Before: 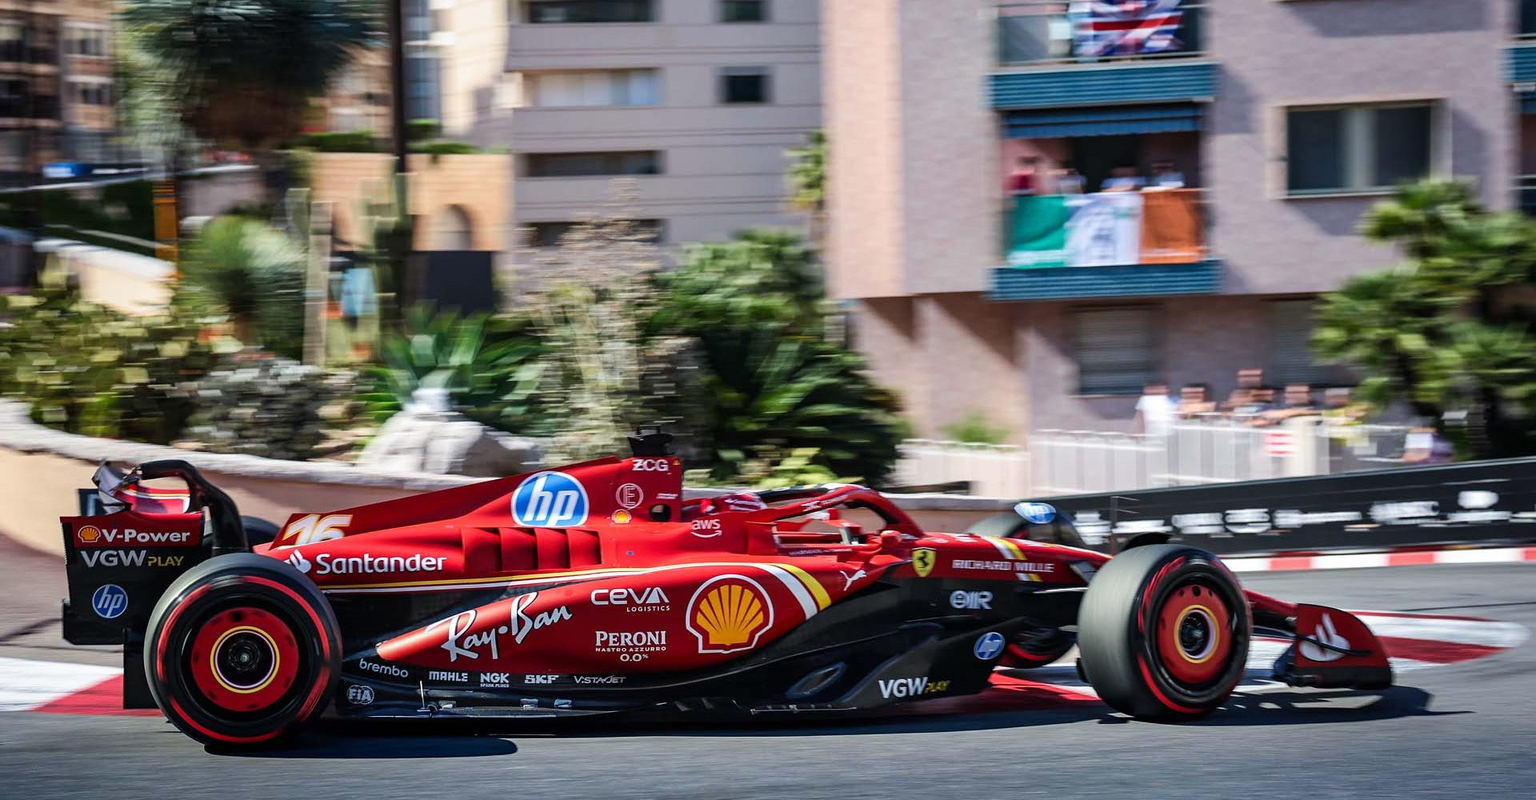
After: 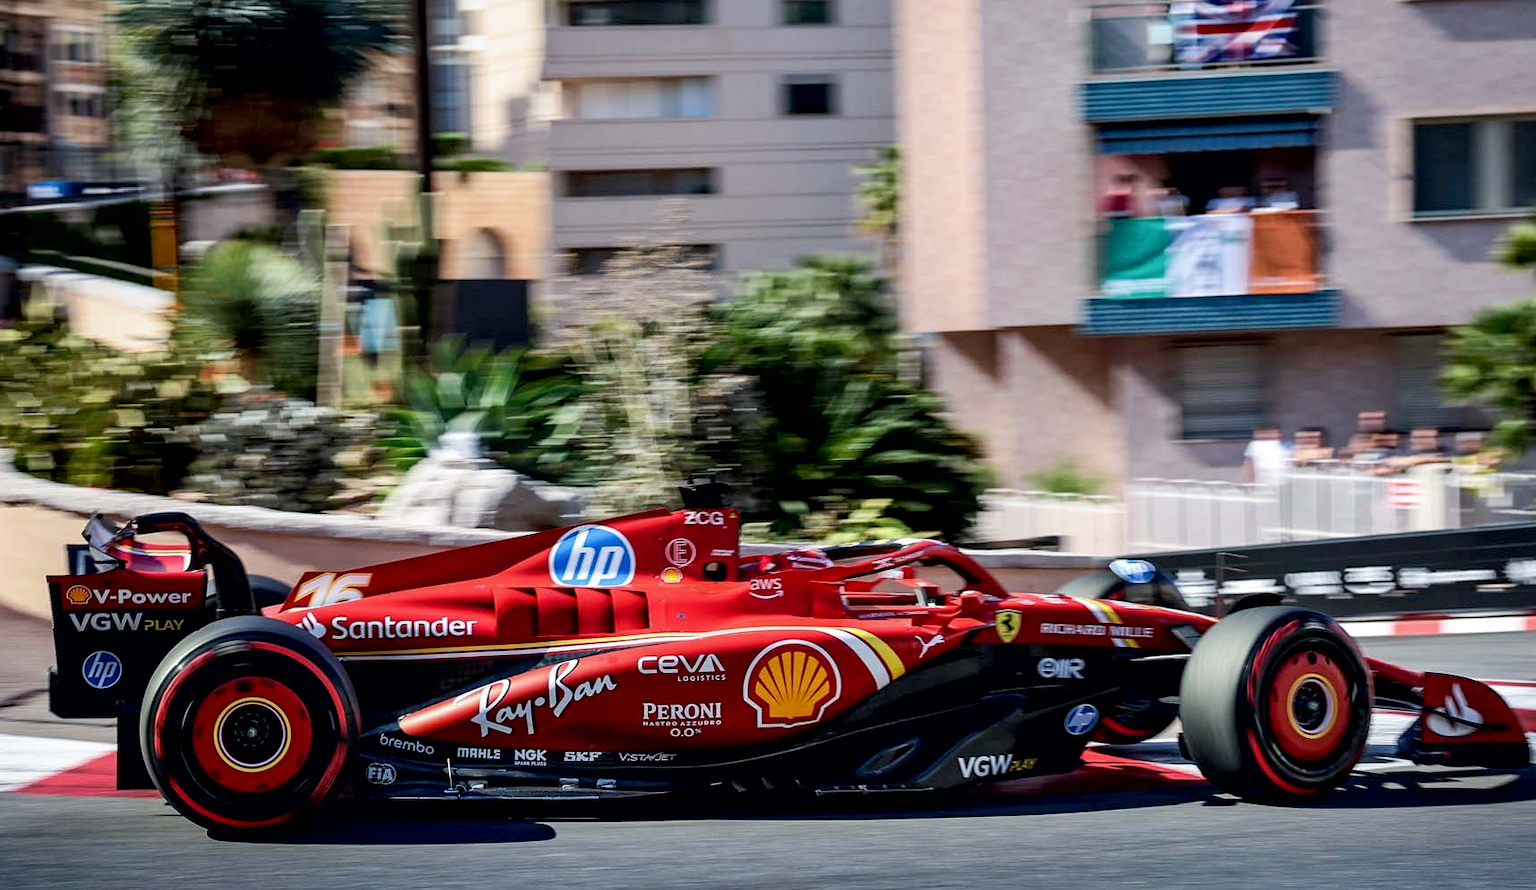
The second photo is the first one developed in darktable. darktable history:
crop and rotate: left 1.236%, right 8.935%
exposure: black level correction 0.009, exposure 0.015 EV, compensate highlight preservation false
contrast brightness saturation: saturation -0.051
